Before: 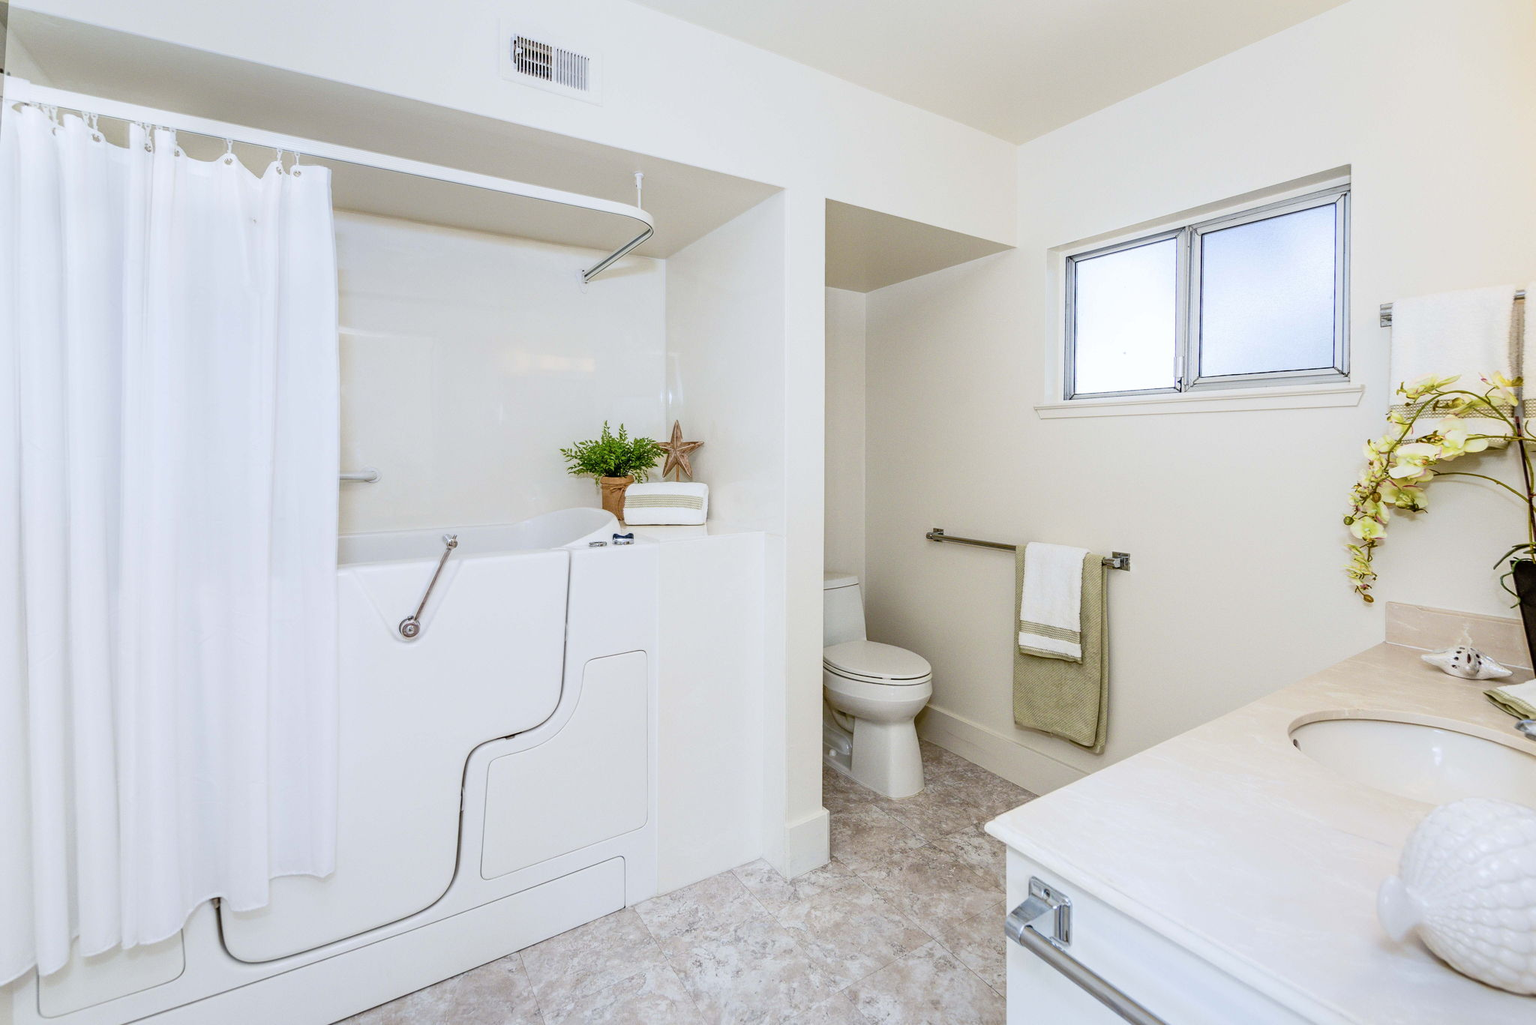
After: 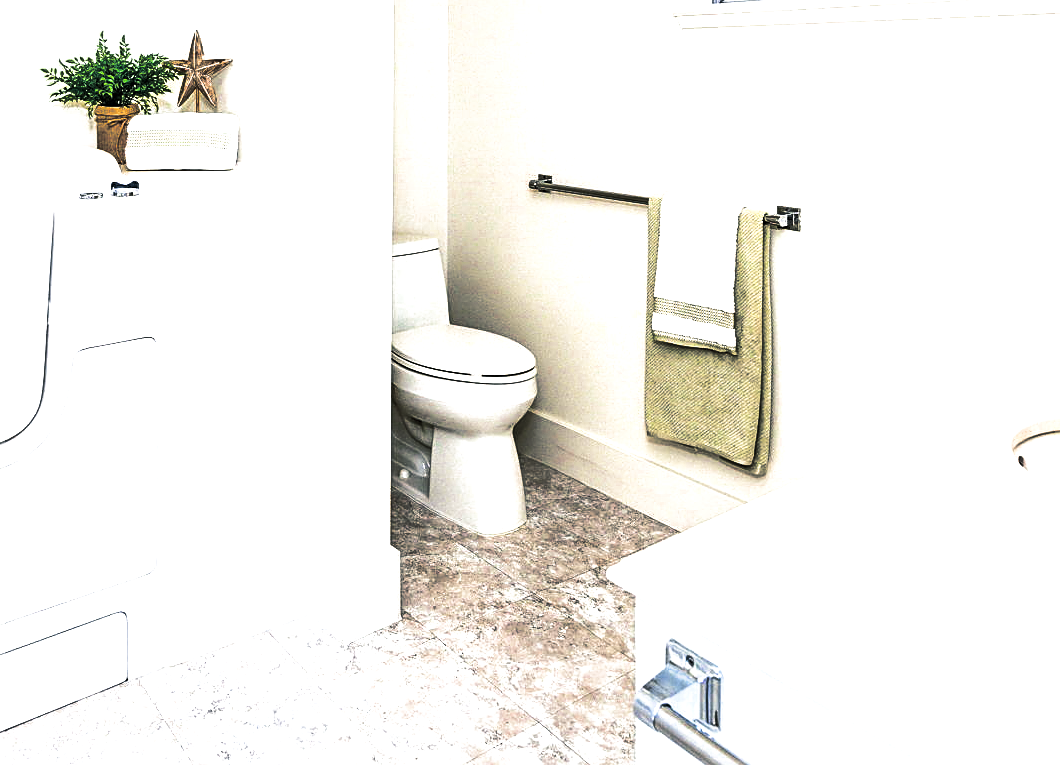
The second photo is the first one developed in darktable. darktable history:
color zones: curves: ch0 [(0, 0.5) (0.125, 0.4) (0.25, 0.5) (0.375, 0.4) (0.5, 0.4) (0.625, 0.35) (0.75, 0.35) (0.875, 0.5)]; ch1 [(0, 0.35) (0.125, 0.45) (0.25, 0.35) (0.375, 0.35) (0.5, 0.35) (0.625, 0.35) (0.75, 0.45) (0.875, 0.35)]; ch2 [(0, 0.6) (0.125, 0.5) (0.25, 0.5) (0.375, 0.6) (0.5, 0.6) (0.625, 0.5) (0.75, 0.5) (0.875, 0.5)]
exposure: exposure -0.05 EV
sharpen: on, module defaults
split-toning: shadows › hue 201.6°, shadows › saturation 0.16, highlights › hue 50.4°, highlights › saturation 0.2, balance -49.9
color balance rgb: linear chroma grading › shadows -10%, linear chroma grading › global chroma 20%, perceptual saturation grading › global saturation 15%, perceptual brilliance grading › global brilliance 30%, perceptual brilliance grading › highlights 12%, perceptual brilliance grading › mid-tones 24%, global vibrance 20%
crop: left 34.479%, top 38.822%, right 13.718%, bottom 5.172%
shadows and highlights: shadows 37.27, highlights -28.18, soften with gaussian
